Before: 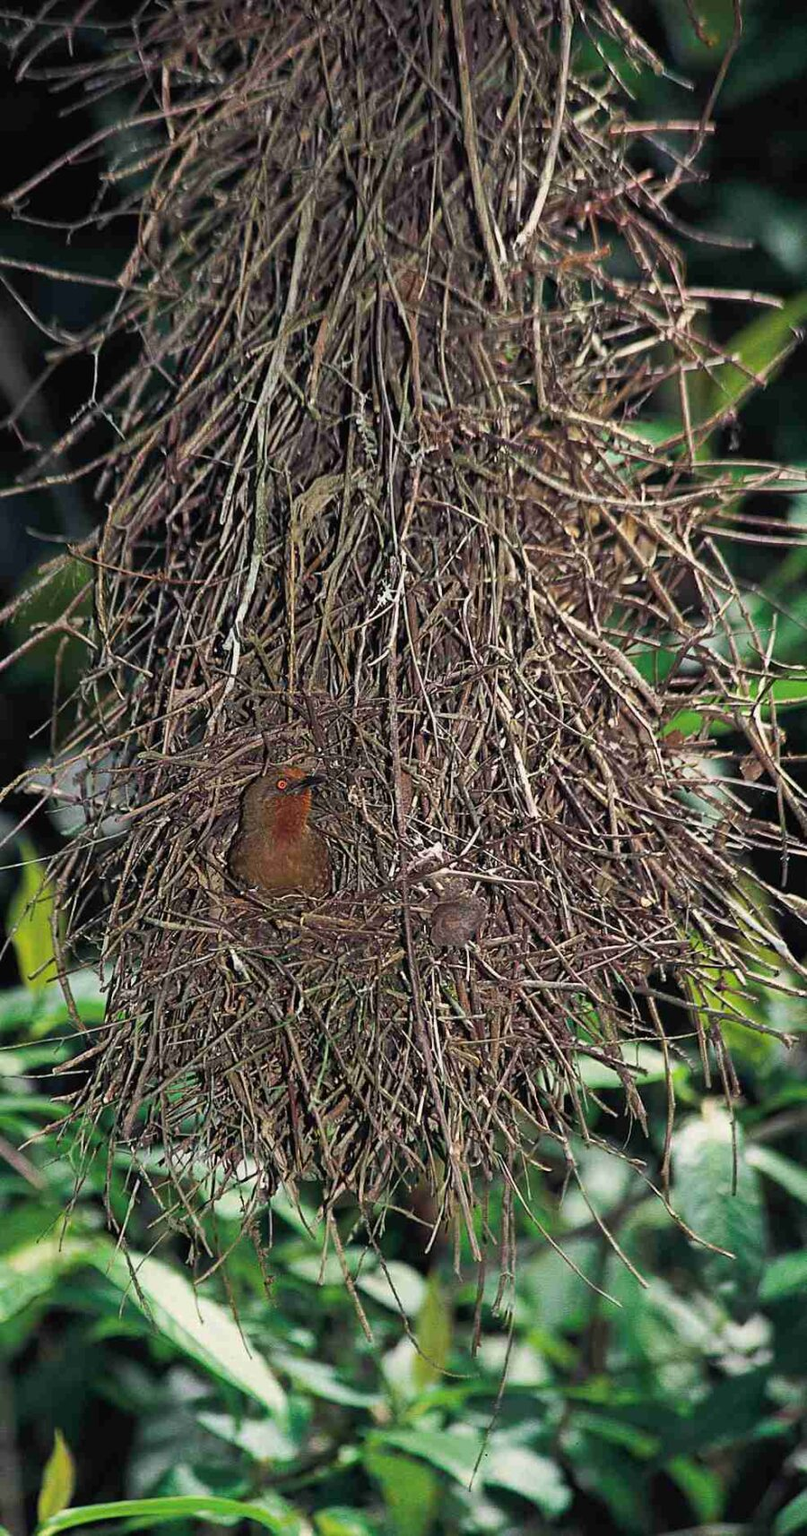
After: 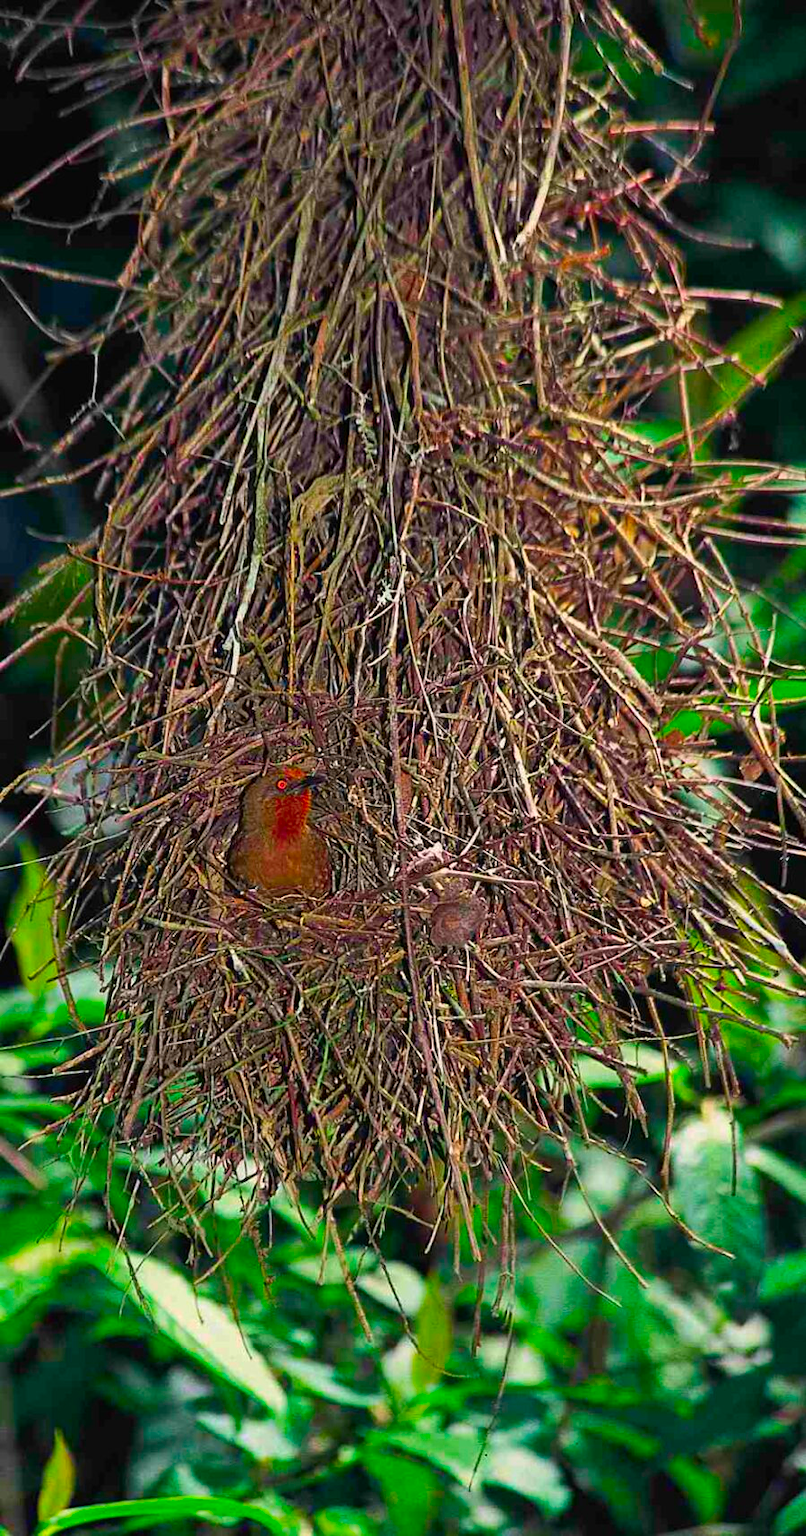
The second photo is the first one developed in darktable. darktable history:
color correction: highlights b* -0.013, saturation 2.1
